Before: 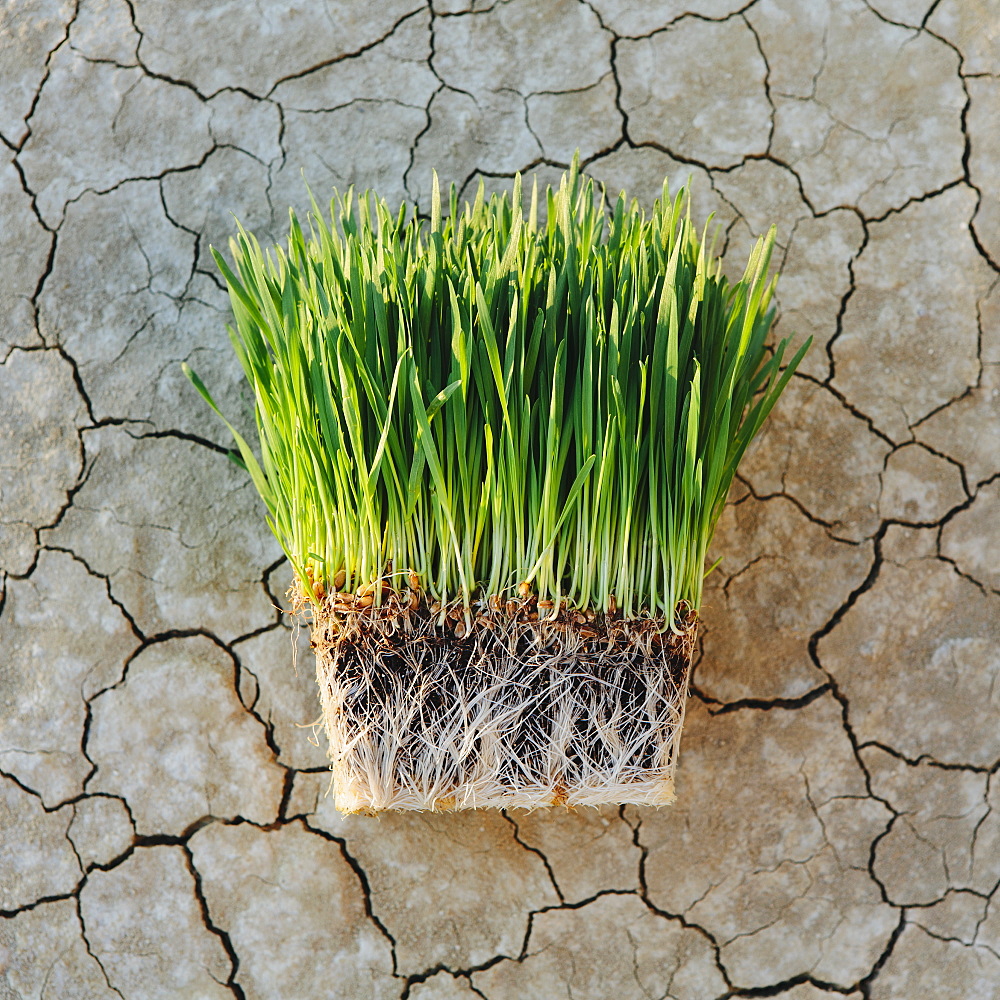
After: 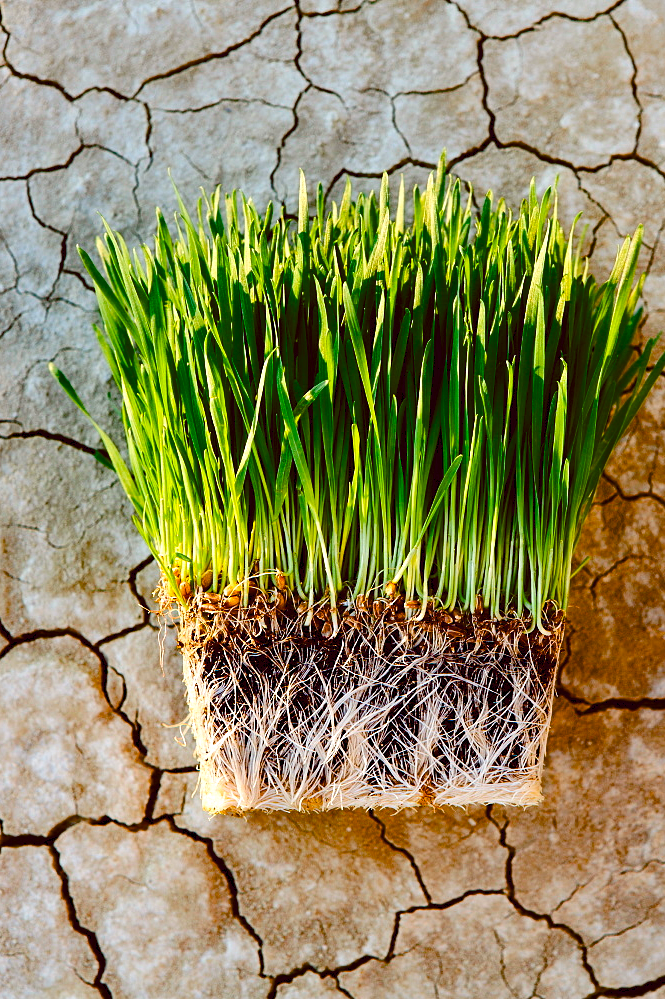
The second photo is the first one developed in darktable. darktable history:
crop and rotate: left 13.366%, right 20.063%
color balance rgb: global offset › luminance -0.202%, global offset › chroma 0.274%, linear chroma grading › global chroma 2.844%, perceptual saturation grading › global saturation 20%, perceptual saturation grading › highlights -14.022%, perceptual saturation grading › shadows 49.335%, perceptual brilliance grading › highlights 14.161%, perceptual brilliance grading › shadows -19.138%, saturation formula JzAzBz (2021)
exposure: compensate highlight preservation false
